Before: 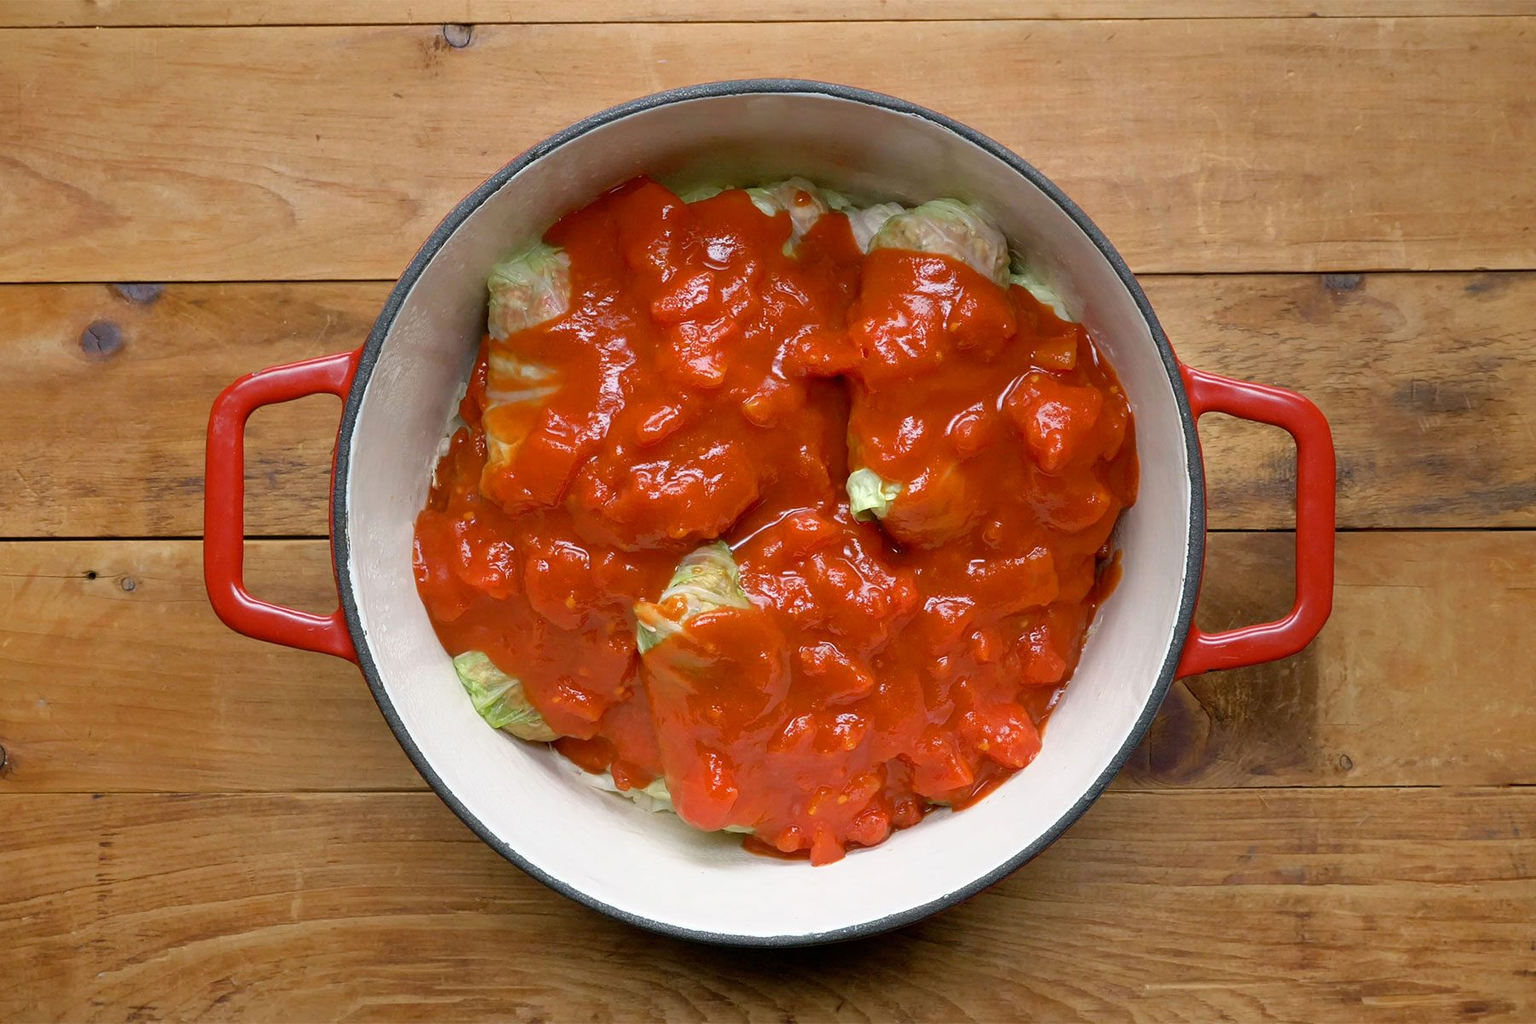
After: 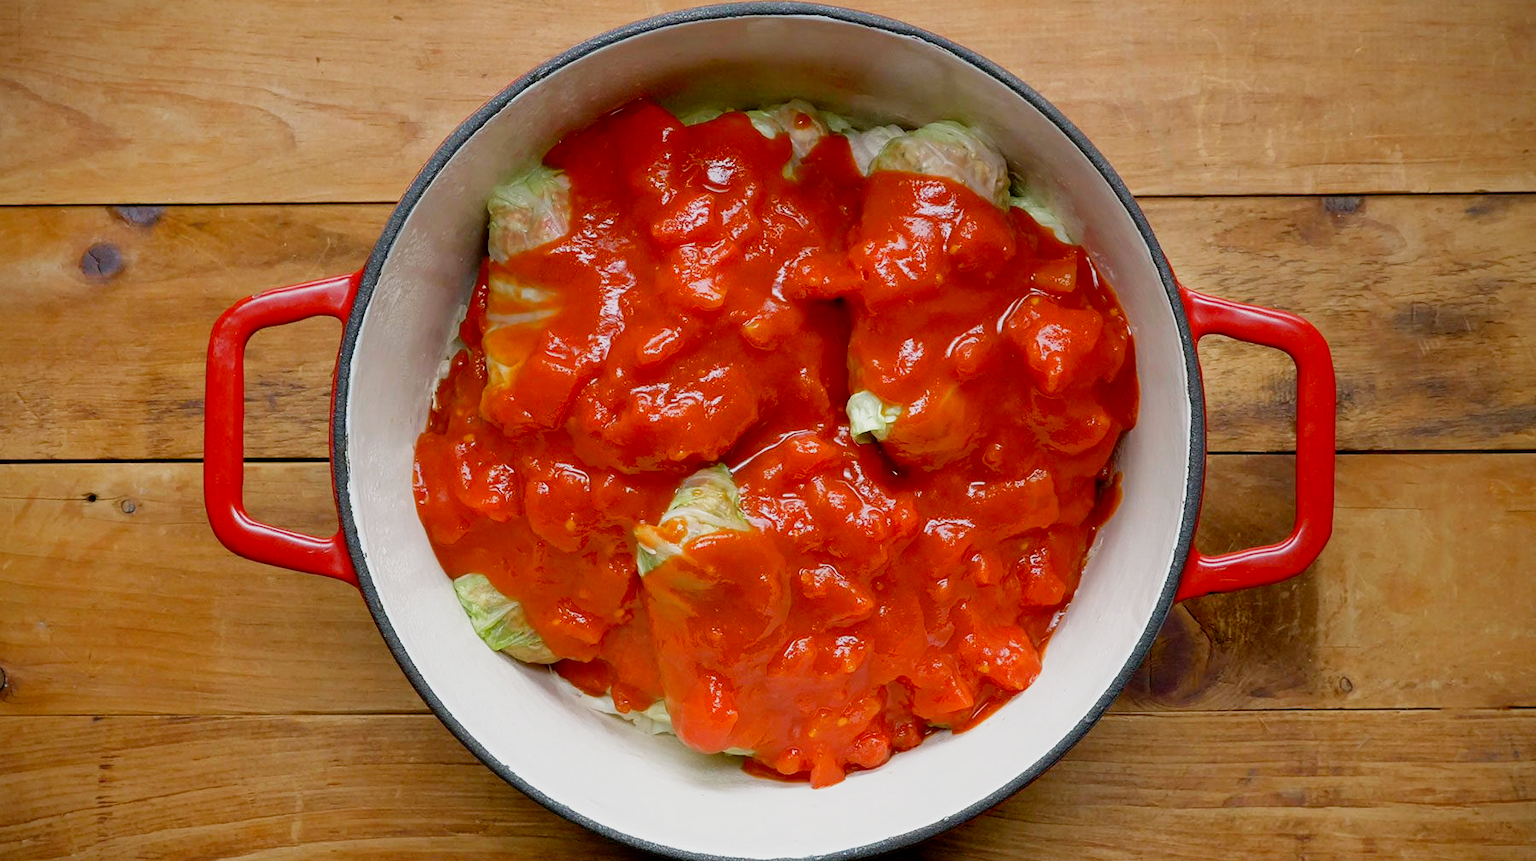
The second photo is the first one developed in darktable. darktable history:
vignetting: fall-off radius 60.86%, brightness -0.606, saturation -0.003, dithering 8-bit output, unbound false
filmic rgb: middle gray luminance 9.43%, black relative exposure -10.68 EV, white relative exposure 3.43 EV, target black luminance 0%, hardness 6, latitude 59.5%, contrast 1.089, highlights saturation mix 4.77%, shadows ↔ highlights balance 28.76%, preserve chrominance no, color science v5 (2021)
crop: top 7.607%, bottom 8.171%
